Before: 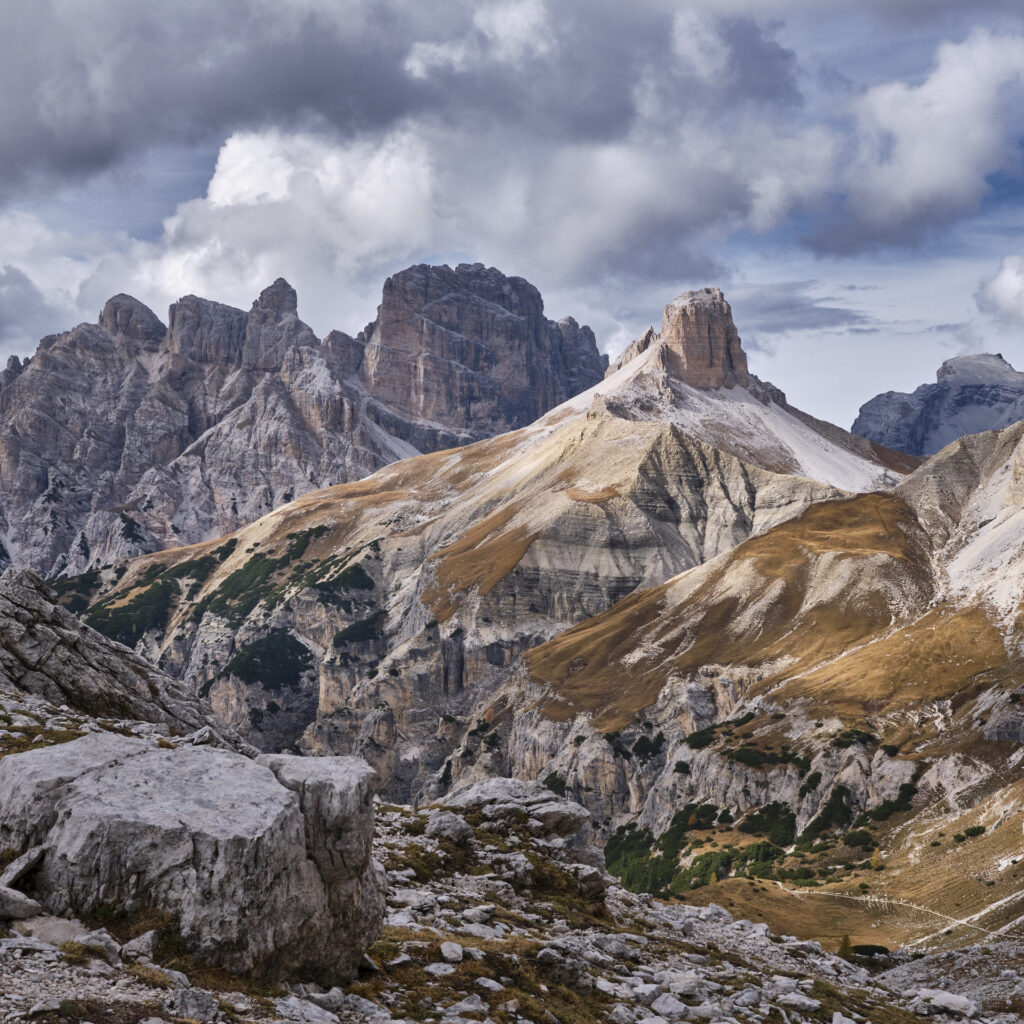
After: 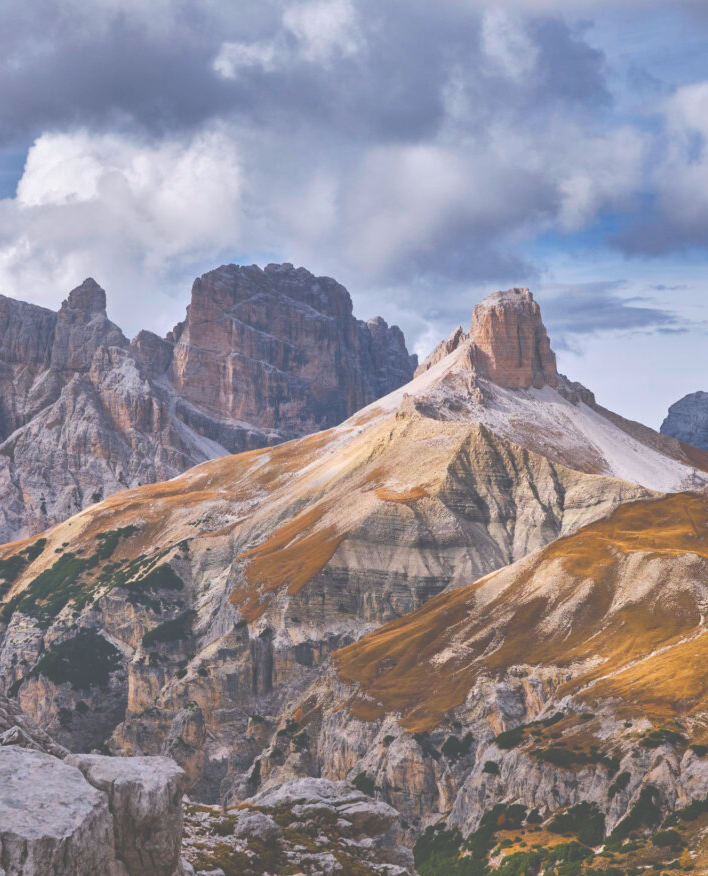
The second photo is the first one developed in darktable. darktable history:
color balance rgb: shadows lift › hue 85.83°, global offset › luminance 0.784%, linear chroma grading › global chroma 20.252%, perceptual saturation grading › global saturation 30.608%
crop: left 18.73%, right 12.097%, bottom 14.074%
exposure: black level correction -0.06, exposure -0.049 EV, compensate highlight preservation false
